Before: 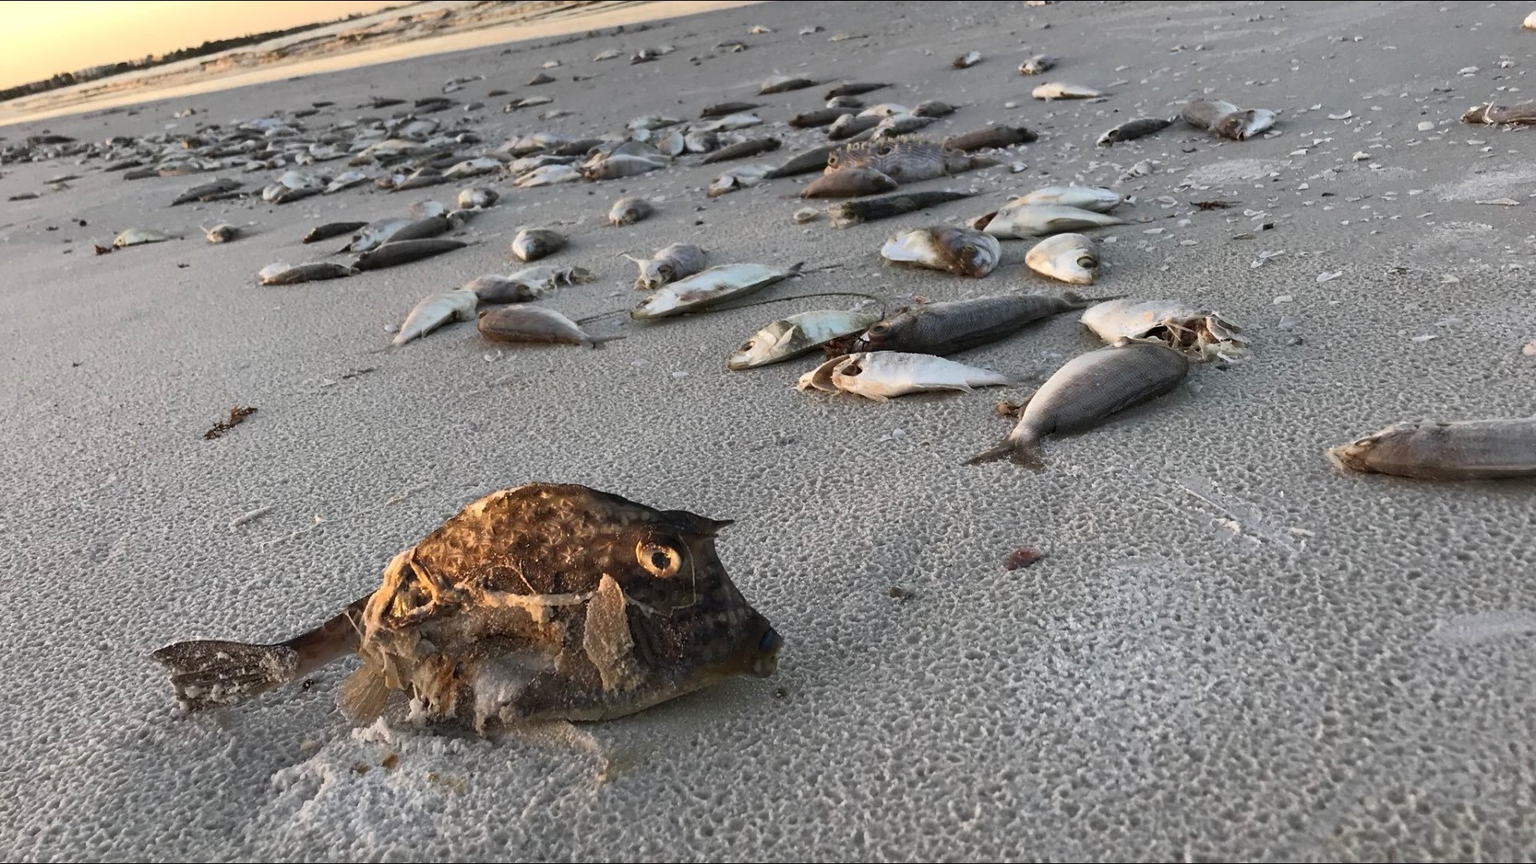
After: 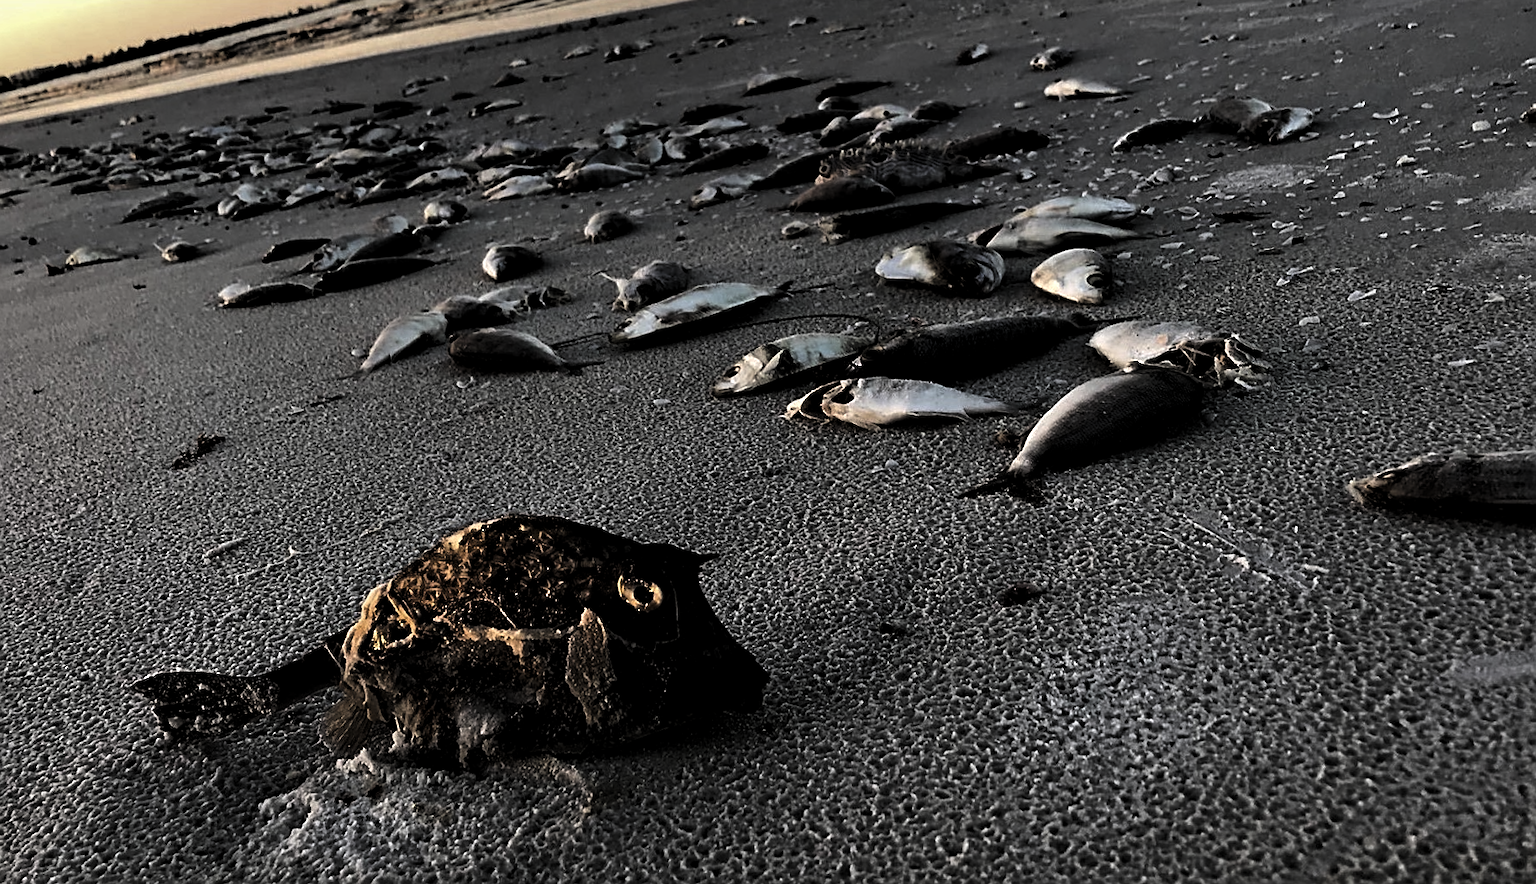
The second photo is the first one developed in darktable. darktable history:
tone equalizer: -8 EV 1 EV, -7 EV 1 EV, -6 EV 1 EV, -5 EV 1 EV, -4 EV 1 EV, -3 EV 0.75 EV, -2 EV 0.5 EV, -1 EV 0.25 EV
sharpen: on, module defaults
levels: mode automatic, black 8.58%, gray 59.42%, levels [0, 0.445, 1]
rotate and perspective: rotation 0.074°, lens shift (vertical) 0.096, lens shift (horizontal) -0.041, crop left 0.043, crop right 0.952, crop top 0.024, crop bottom 0.979
